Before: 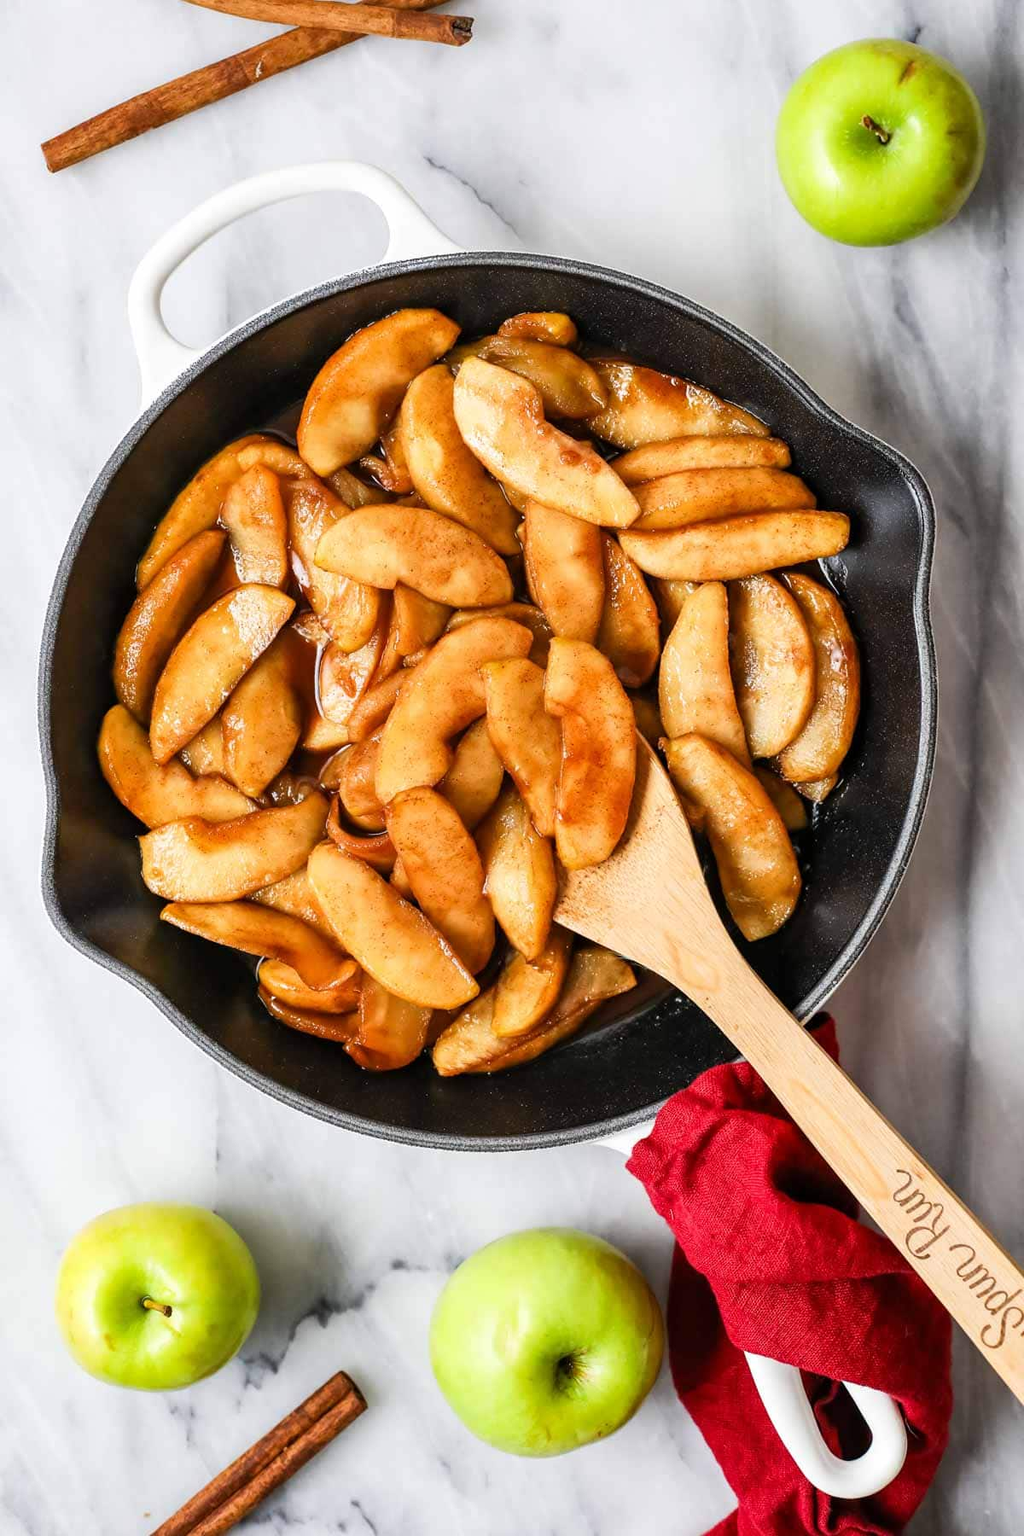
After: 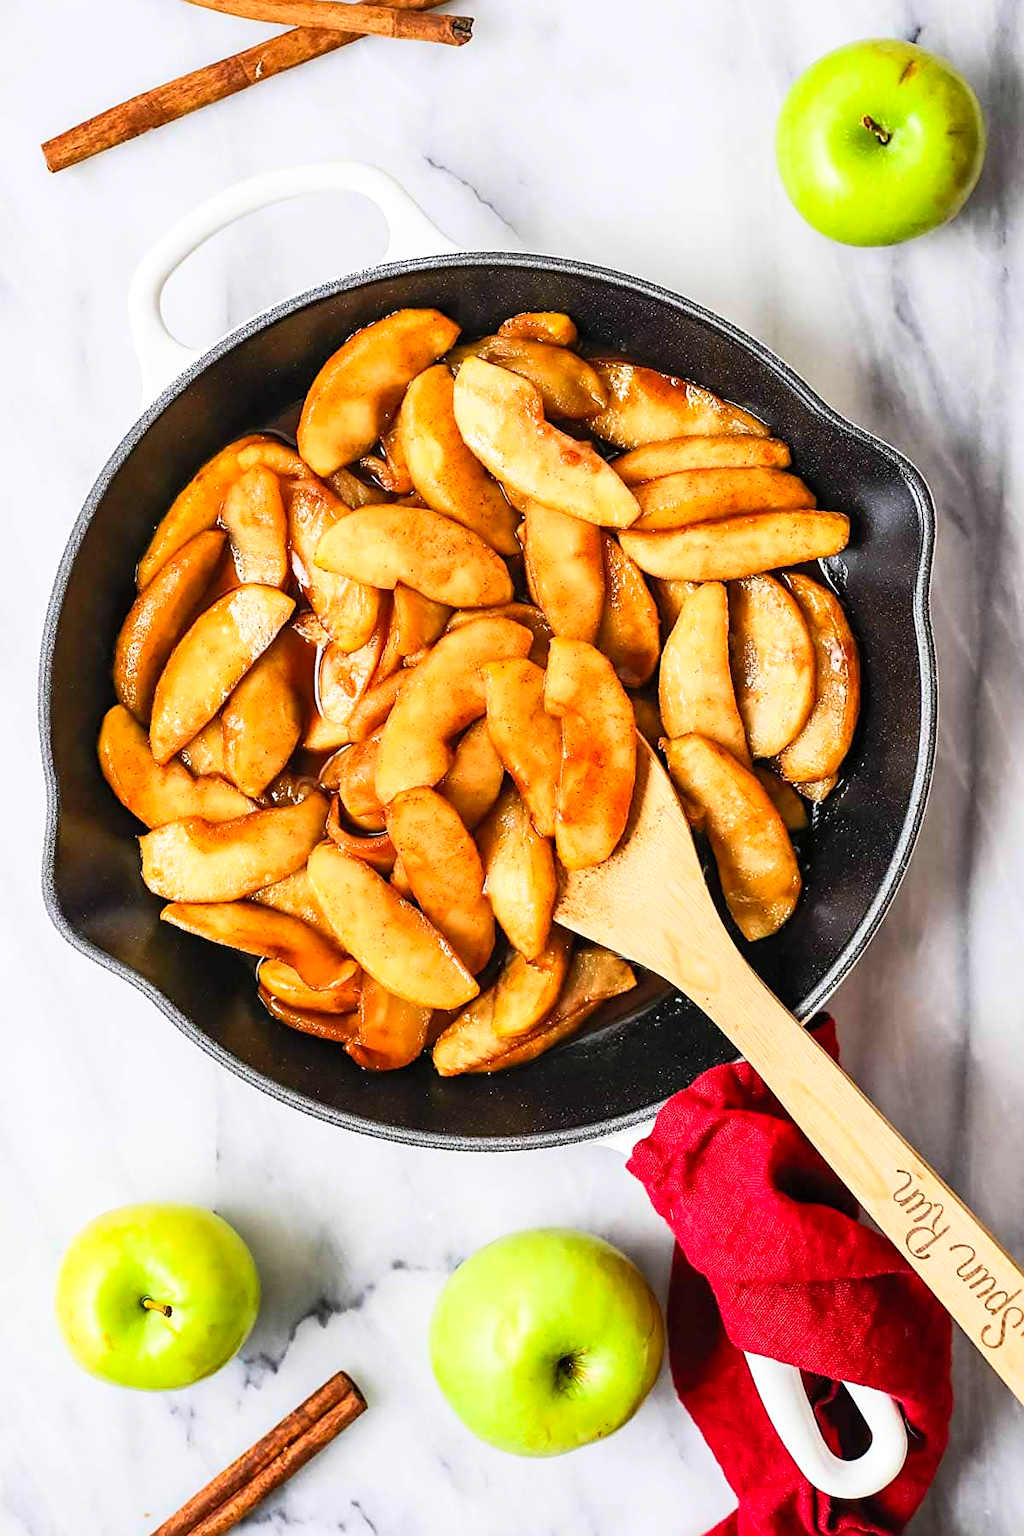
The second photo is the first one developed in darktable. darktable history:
contrast brightness saturation: contrast 0.202, brightness 0.166, saturation 0.23
sharpen: on, module defaults
